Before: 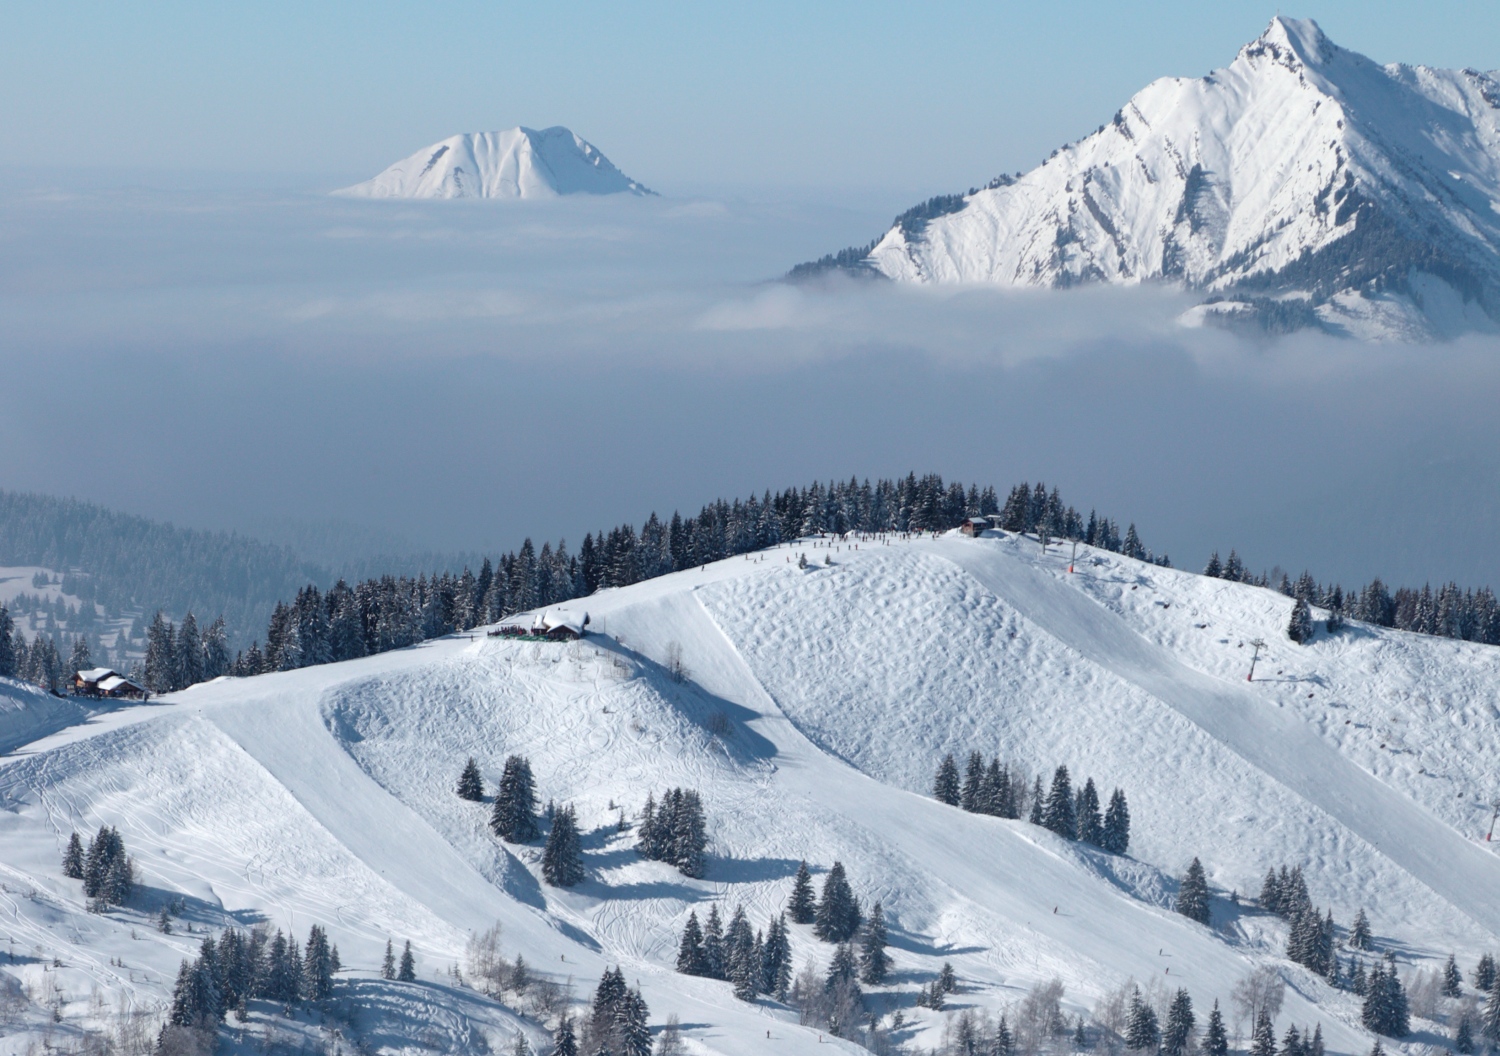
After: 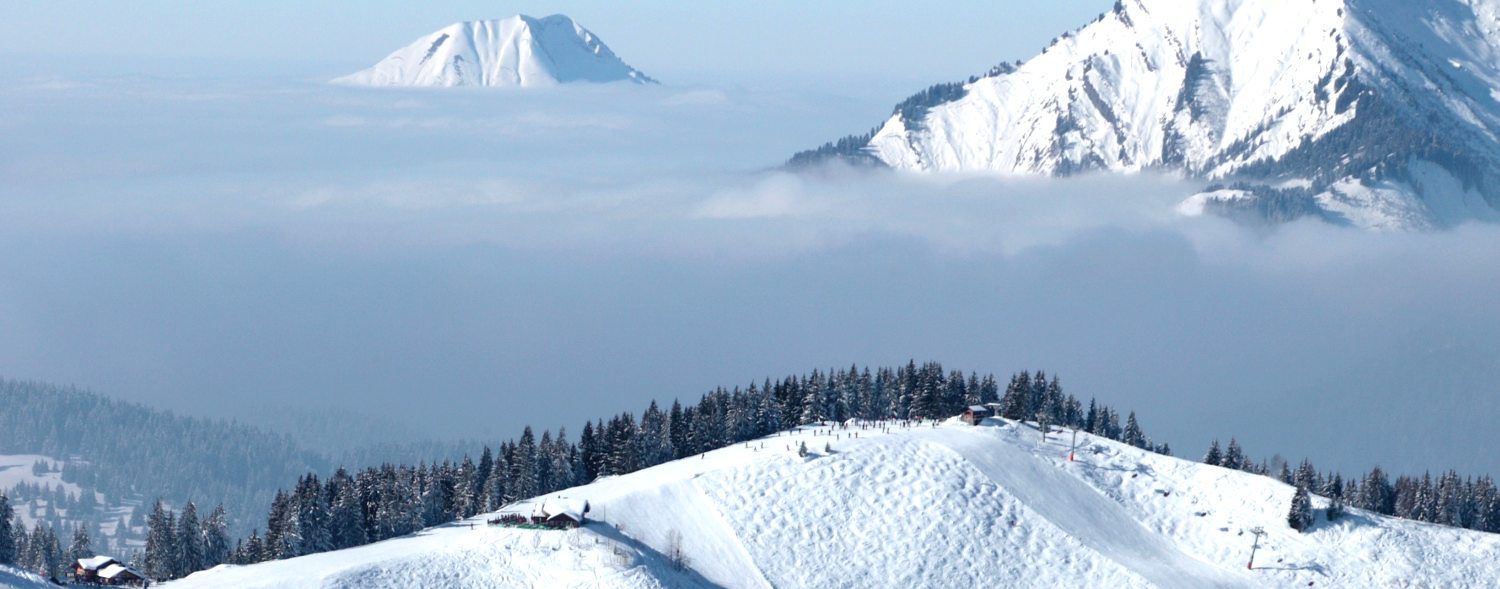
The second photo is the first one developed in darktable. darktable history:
crop and rotate: top 10.621%, bottom 33.551%
exposure: black level correction 0.002, exposure -0.098 EV, compensate highlight preservation false
levels: white 90.68%, levels [0, 0.43, 0.859]
